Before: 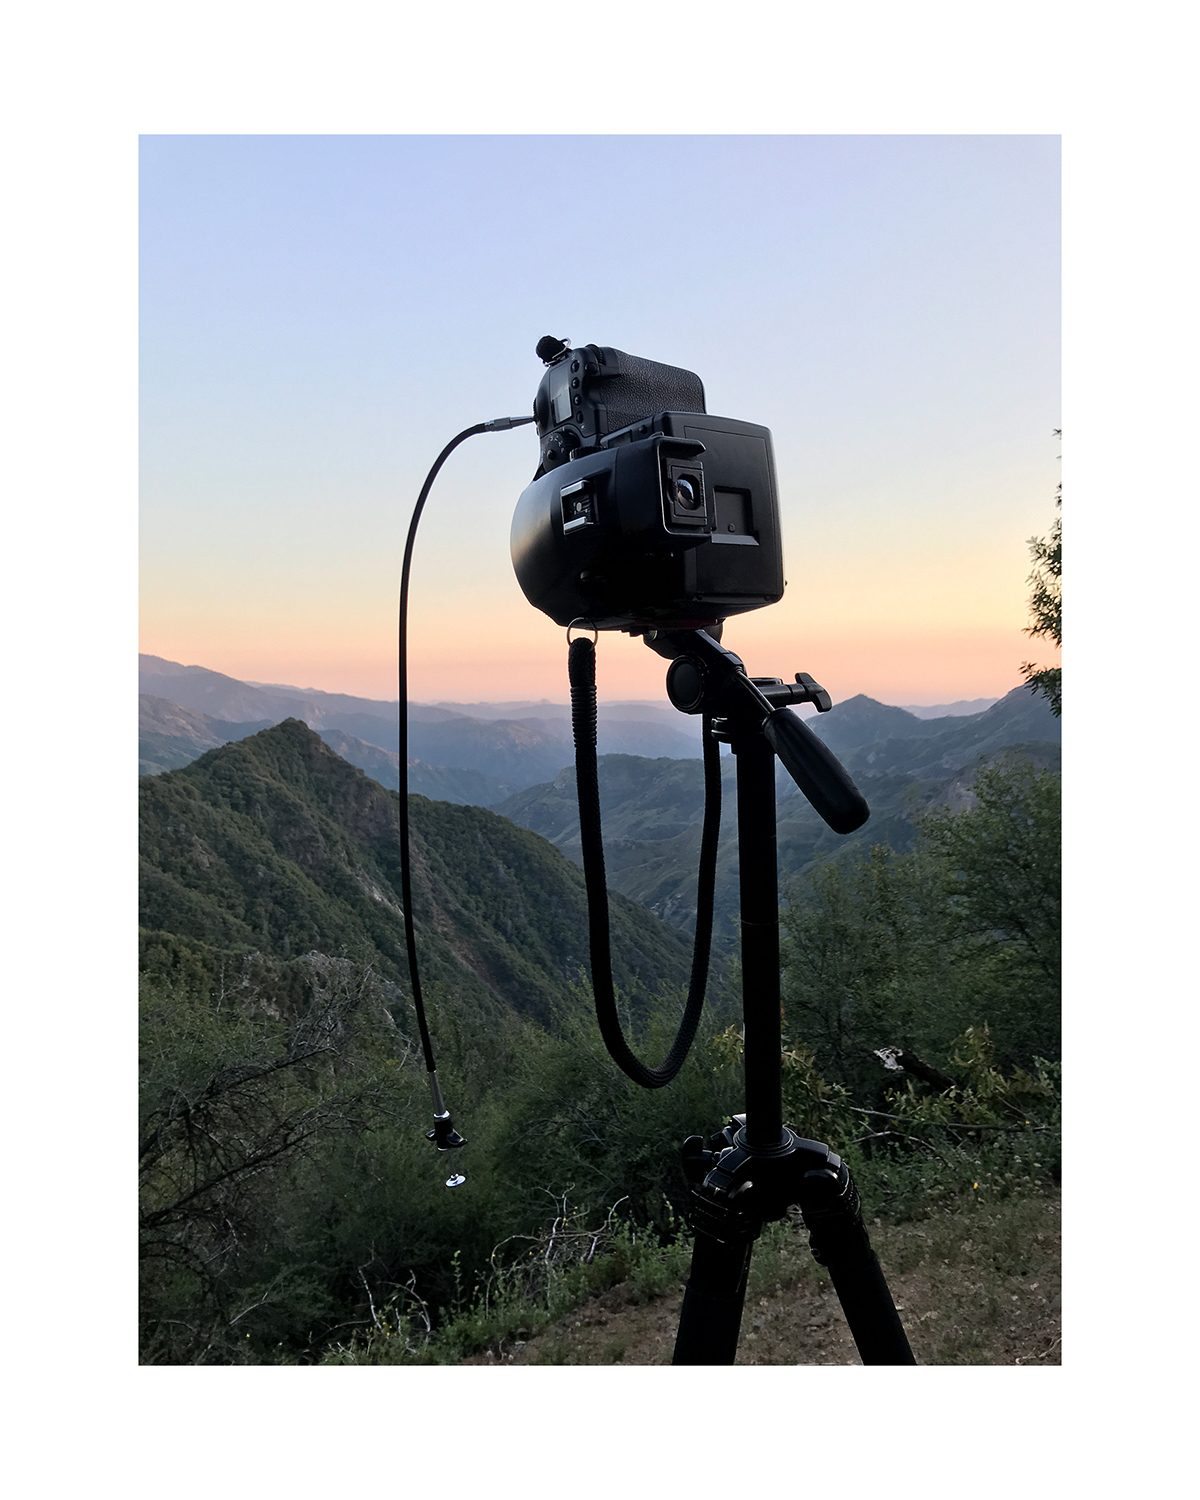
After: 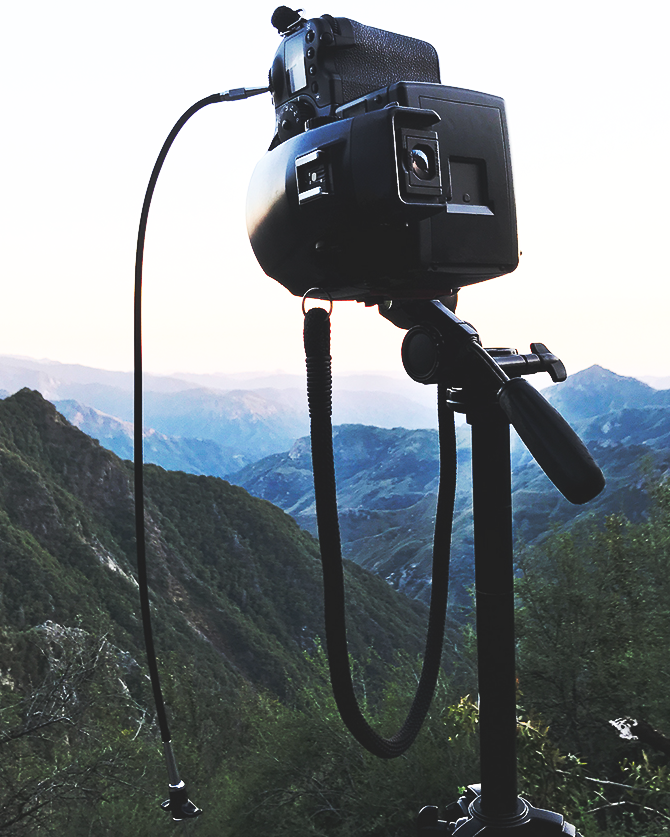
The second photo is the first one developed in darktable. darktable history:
base curve: curves: ch0 [(0, 0.015) (0.085, 0.116) (0.134, 0.298) (0.19, 0.545) (0.296, 0.764) (0.599, 0.982) (1, 1)], preserve colors none
crop and rotate: left 22.13%, top 22.054%, right 22.026%, bottom 22.102%
